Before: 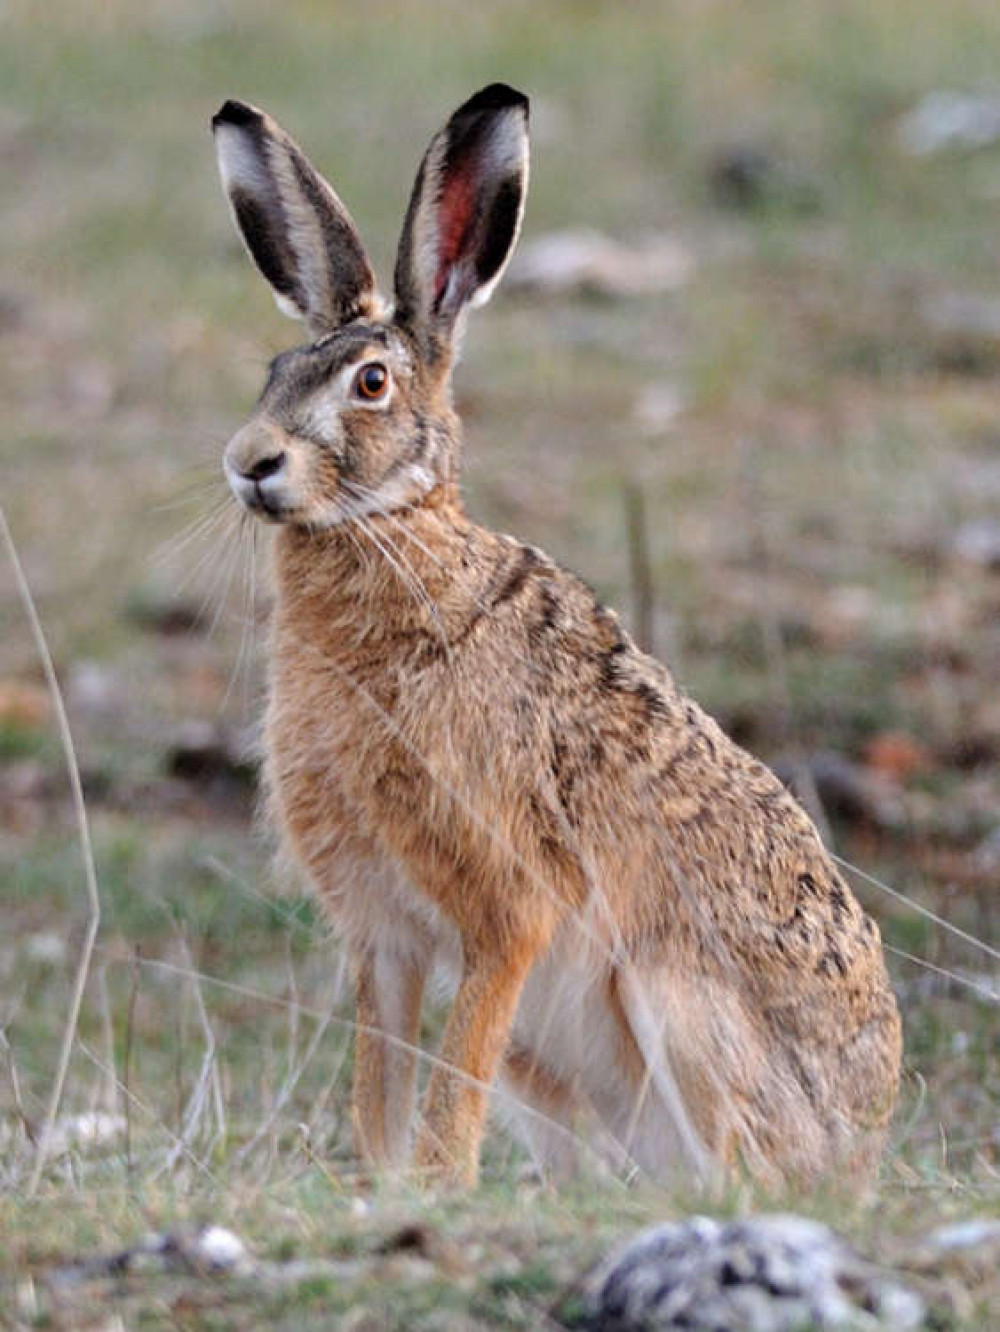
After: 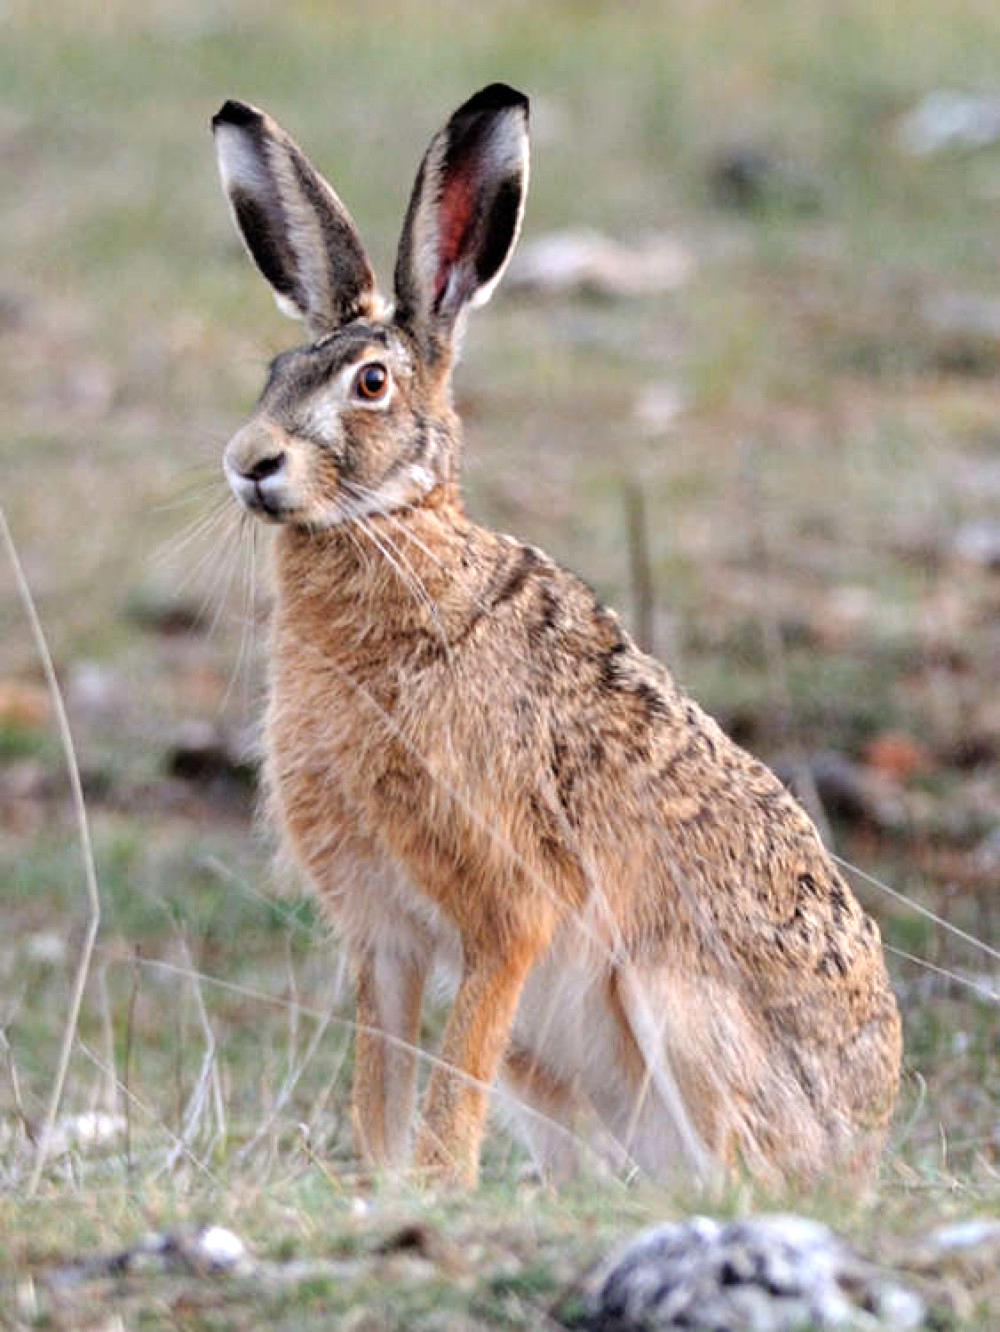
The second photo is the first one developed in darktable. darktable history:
tone equalizer: -8 EV -0.443 EV, -7 EV -0.394 EV, -6 EV -0.359 EV, -5 EV -0.236 EV, -3 EV 0.202 EV, -2 EV 0.35 EV, -1 EV 0.367 EV, +0 EV 0.414 EV
